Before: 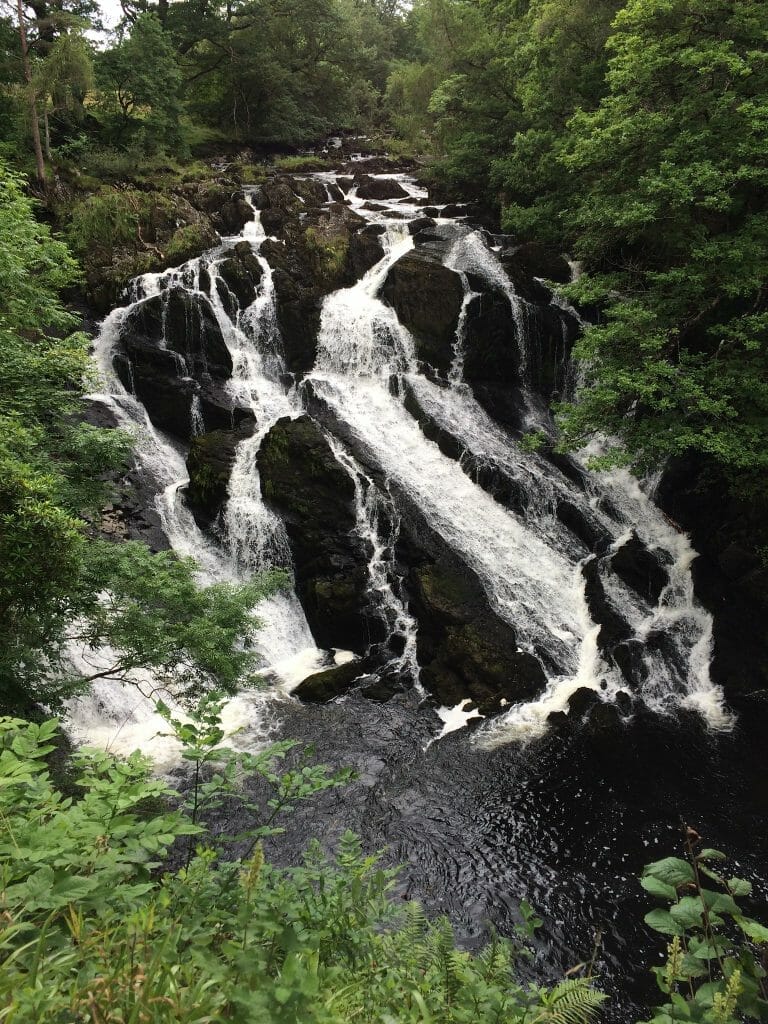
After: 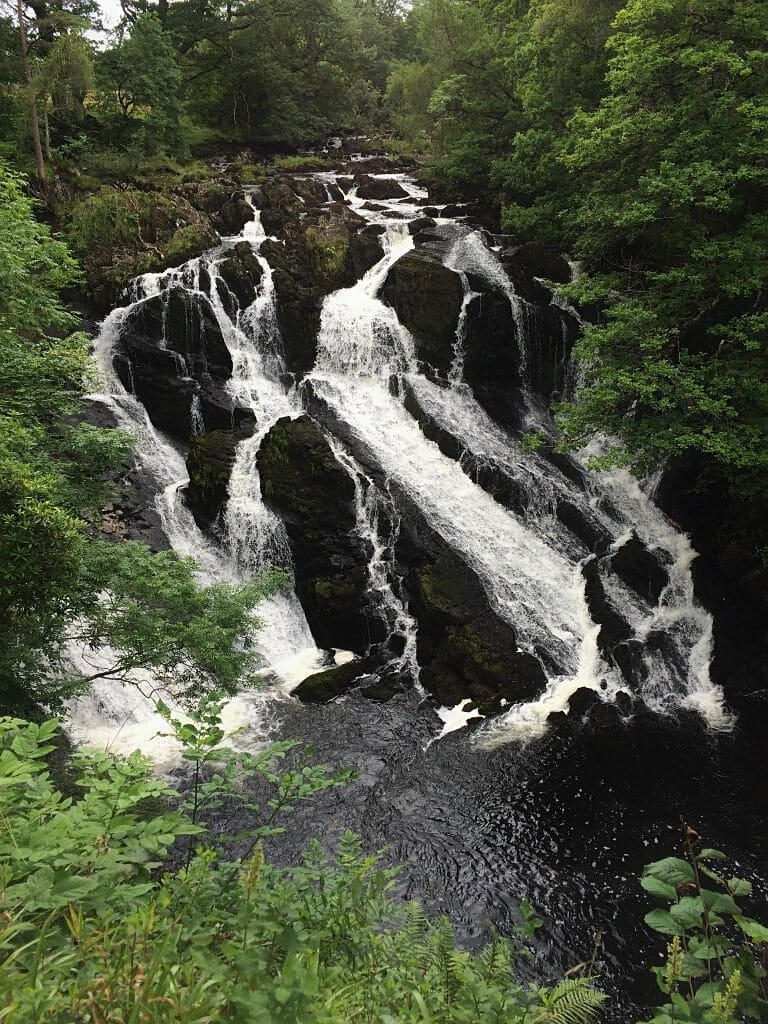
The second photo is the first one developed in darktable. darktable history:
contrast equalizer: y [[0.5, 0.488, 0.462, 0.461, 0.491, 0.5], [0.5 ×6], [0.5 ×6], [0 ×6], [0 ×6]]
sharpen: amount 0.2
